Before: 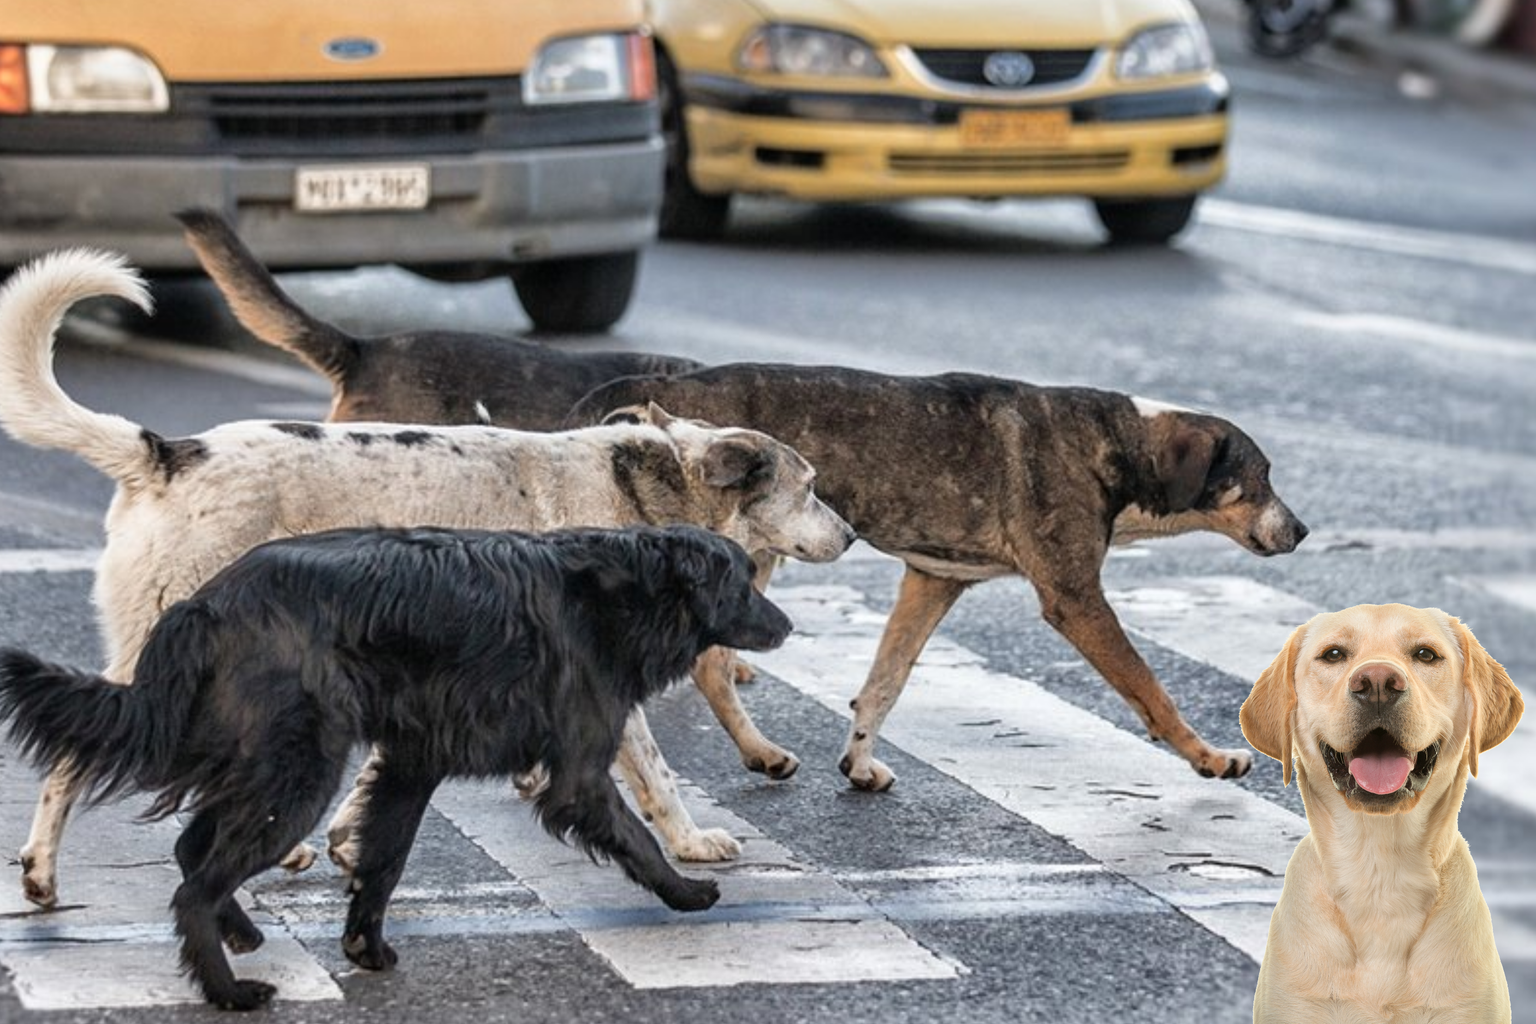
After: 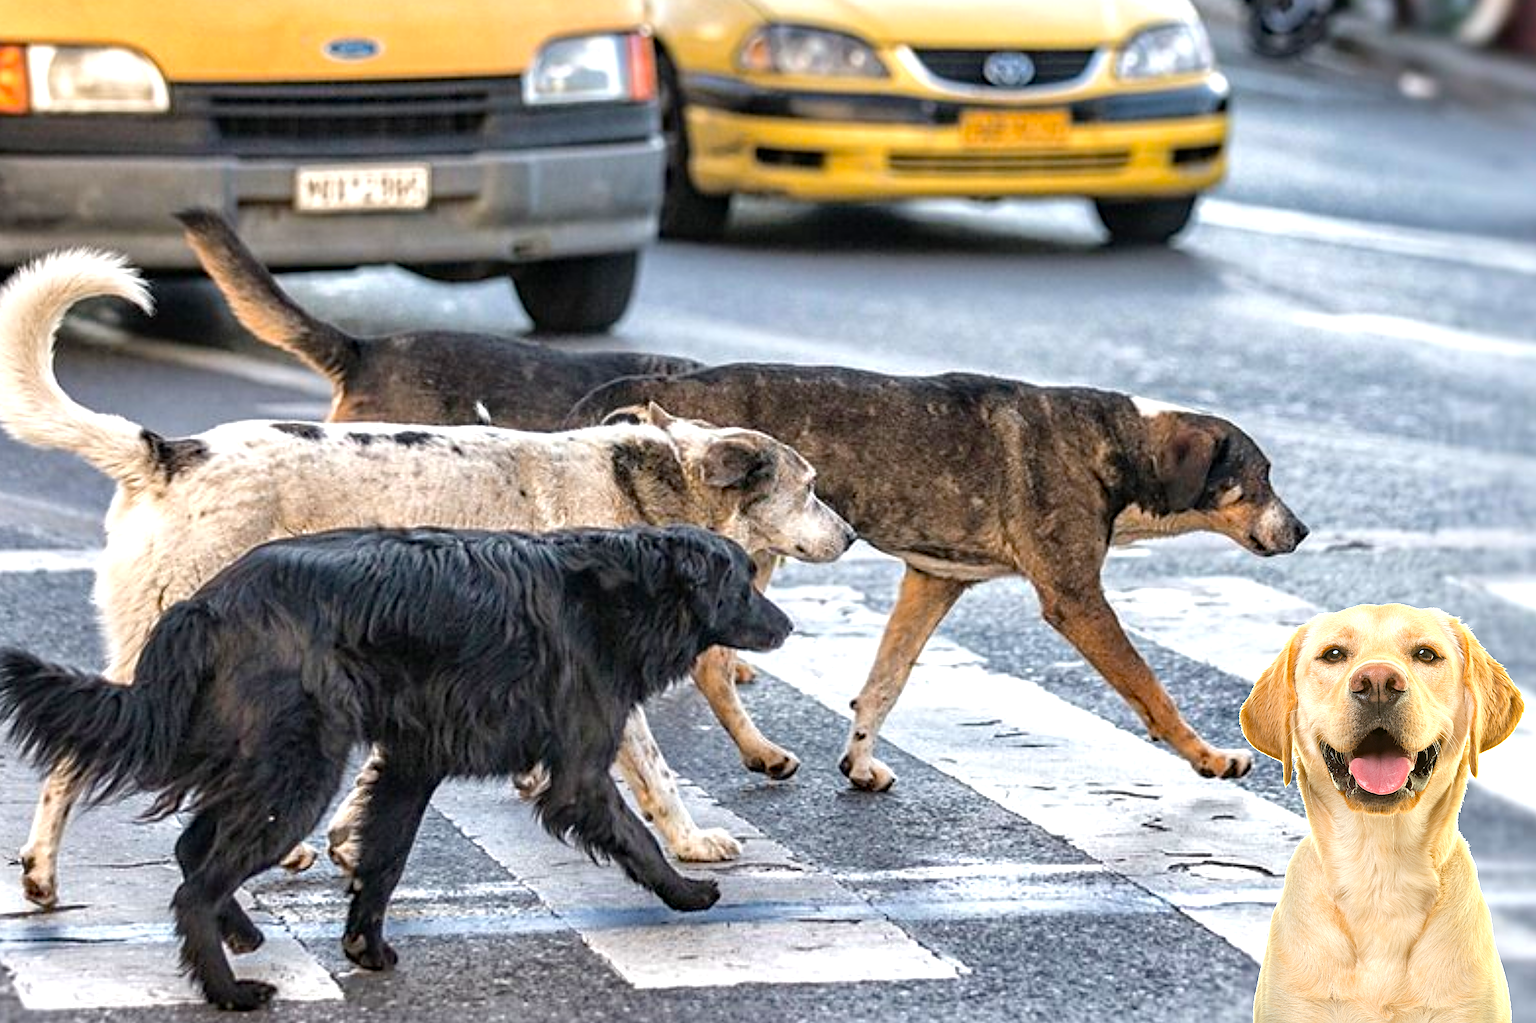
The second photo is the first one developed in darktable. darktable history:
exposure: exposure 0.6 EV, compensate highlight preservation false
color balance: output saturation 120%
haze removal: compatibility mode true, adaptive false
sharpen: on, module defaults
